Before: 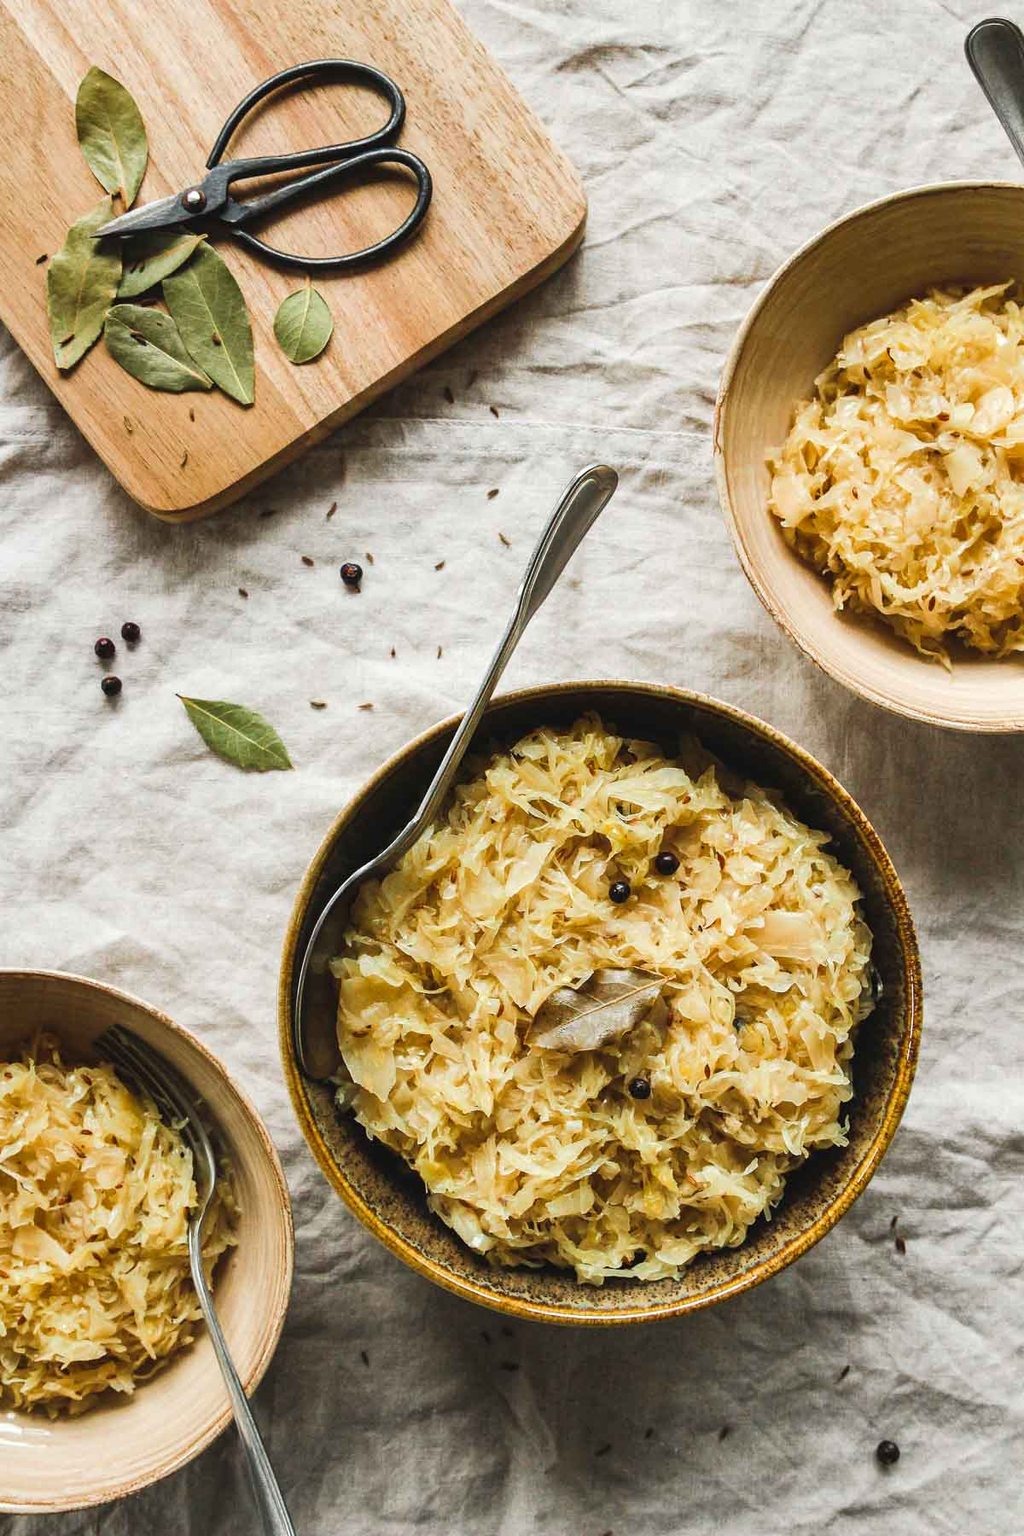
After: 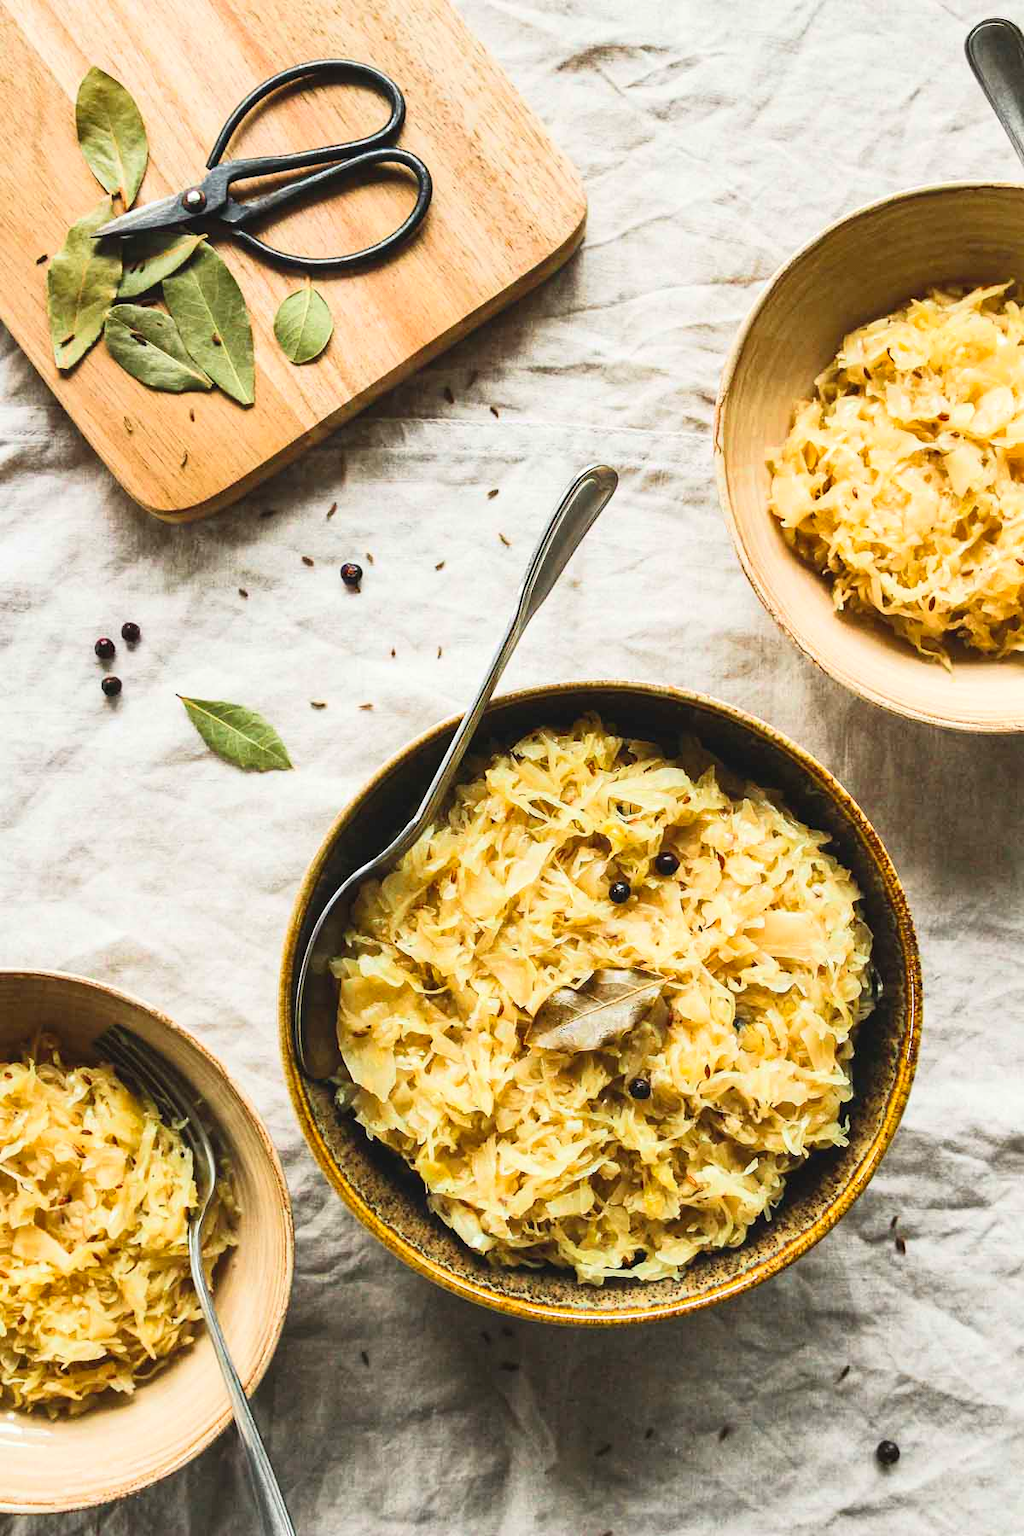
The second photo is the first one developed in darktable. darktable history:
contrast brightness saturation: contrast 0.2, brightness 0.159, saturation 0.229
